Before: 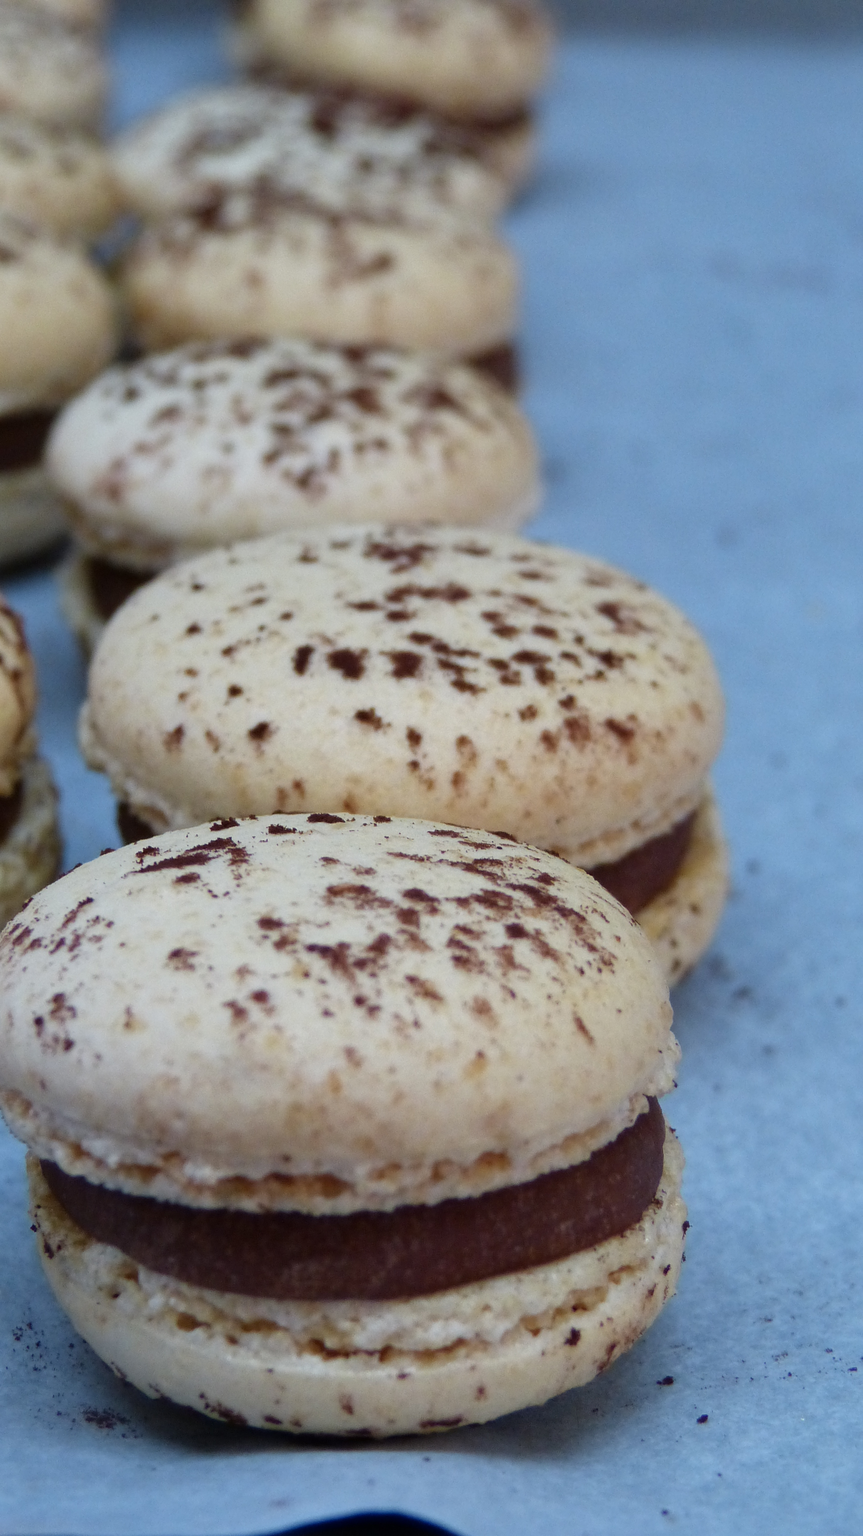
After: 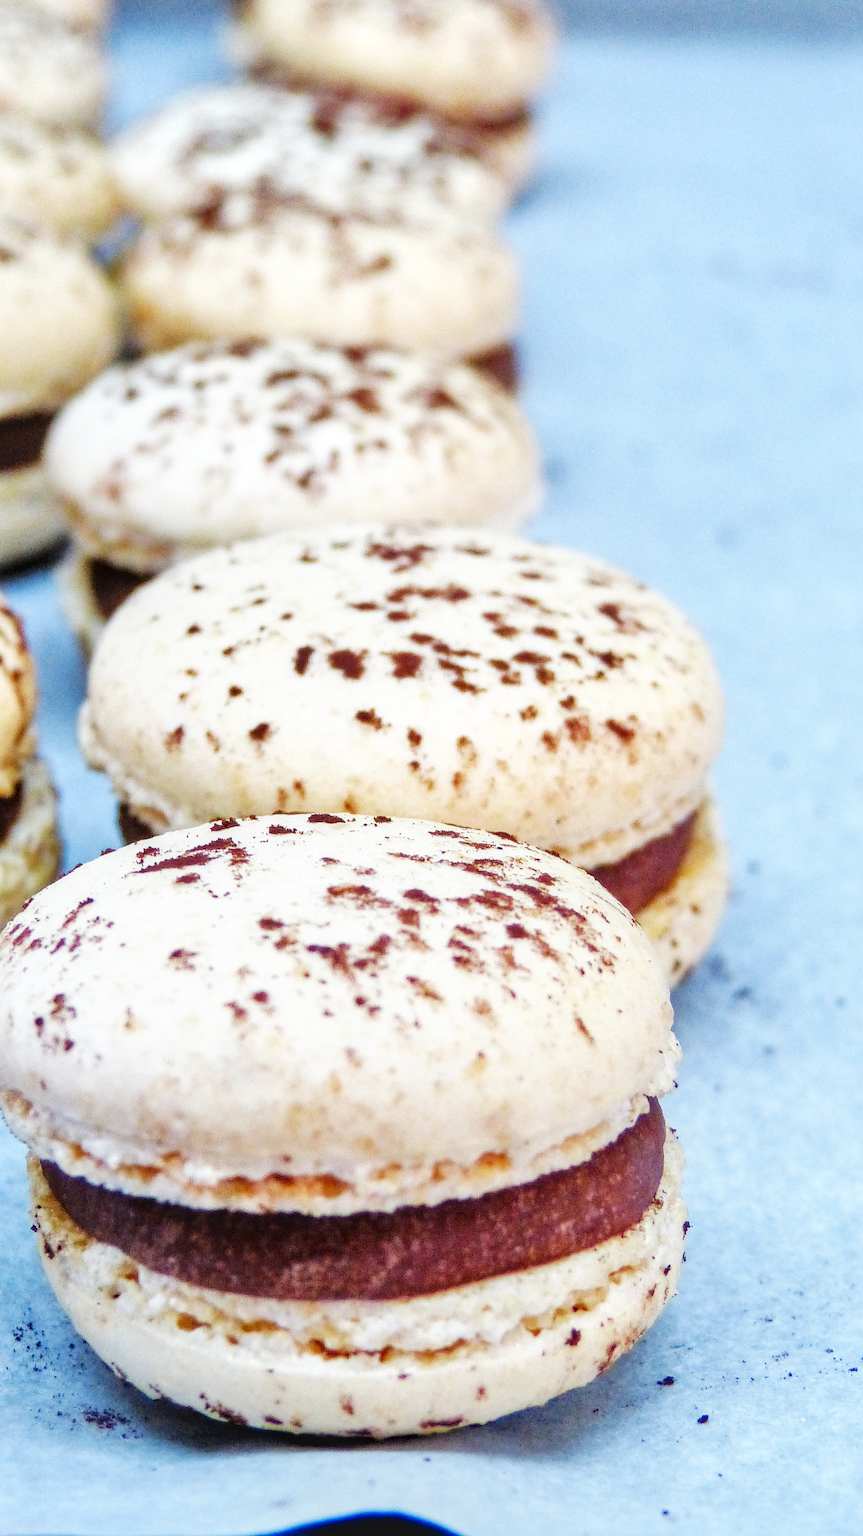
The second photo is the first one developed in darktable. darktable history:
local contrast: on, module defaults
base curve: curves: ch0 [(0, 0) (0.007, 0.004) (0.027, 0.03) (0.046, 0.07) (0.207, 0.54) (0.442, 0.872) (0.673, 0.972) (1, 1)], preserve colors none
tone equalizer: -7 EV 0.159 EV, -6 EV 0.613 EV, -5 EV 1.16 EV, -4 EV 1.35 EV, -3 EV 1.13 EV, -2 EV 0.6 EV, -1 EV 0.157 EV
sharpen: on, module defaults
